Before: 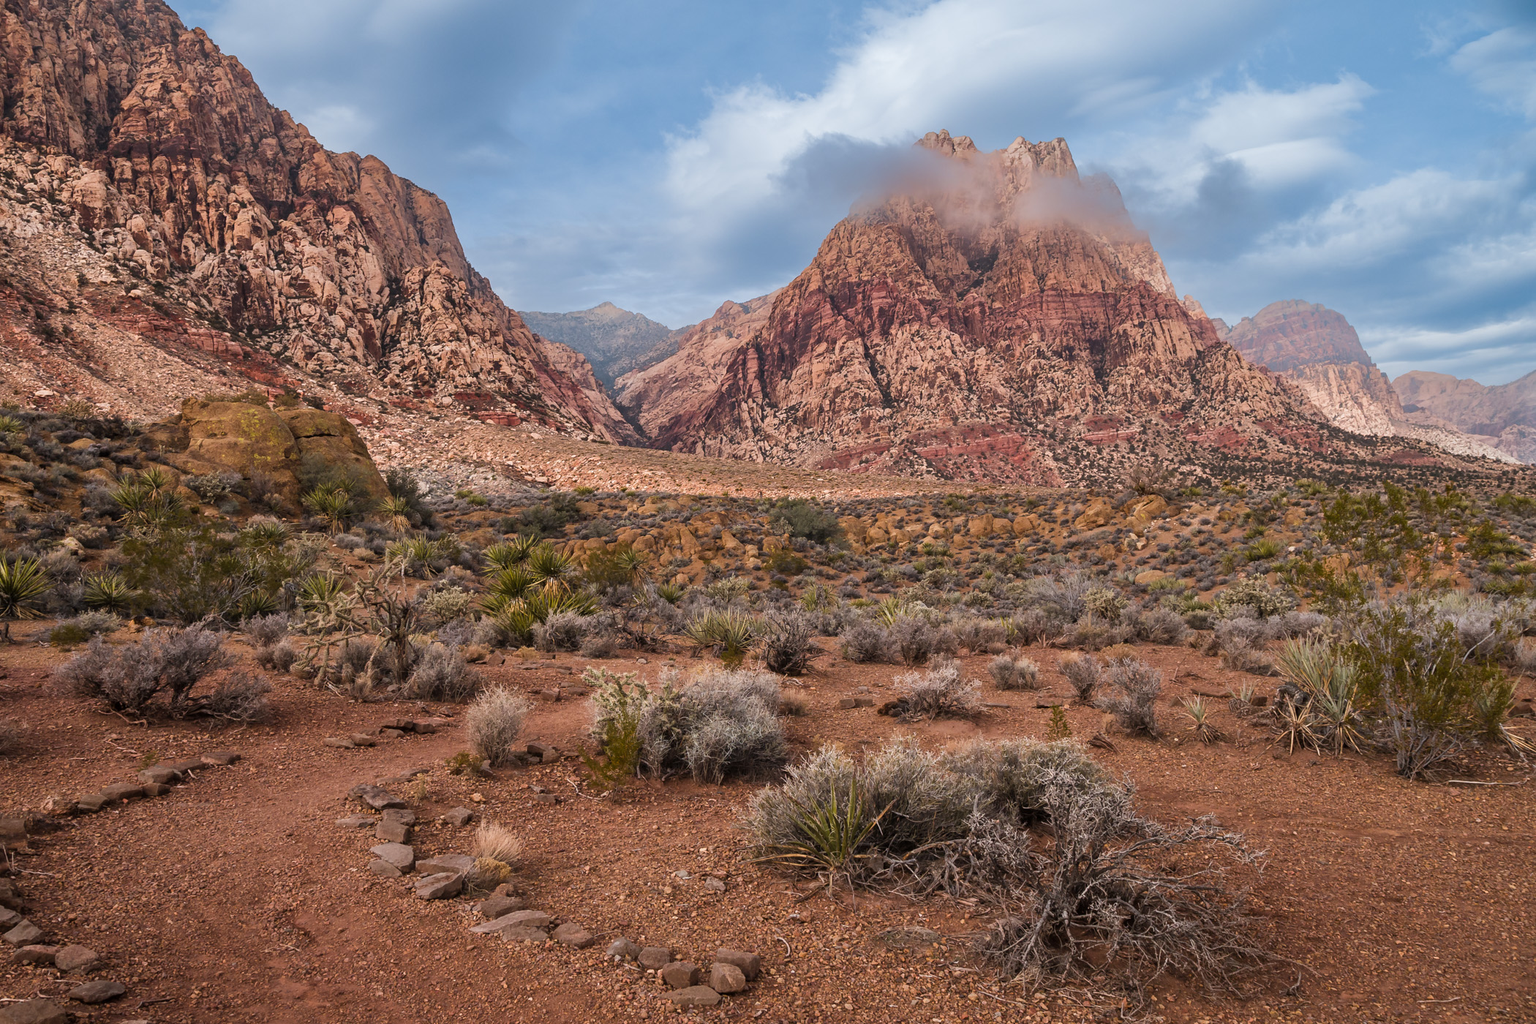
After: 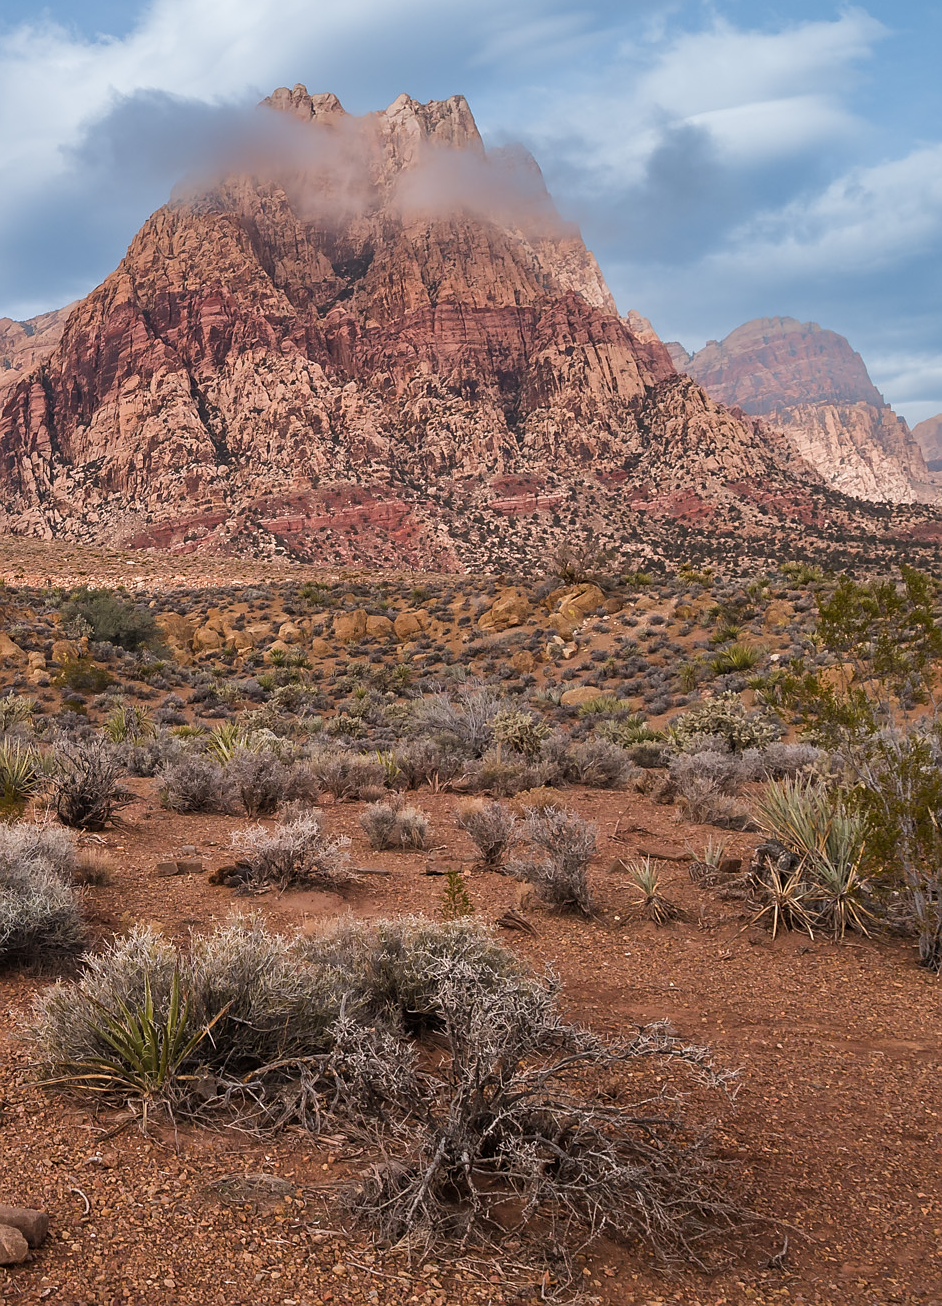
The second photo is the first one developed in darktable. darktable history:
crop: left 47.2%, top 6.643%, right 7.941%
sharpen: radius 0.975, amount 0.606
